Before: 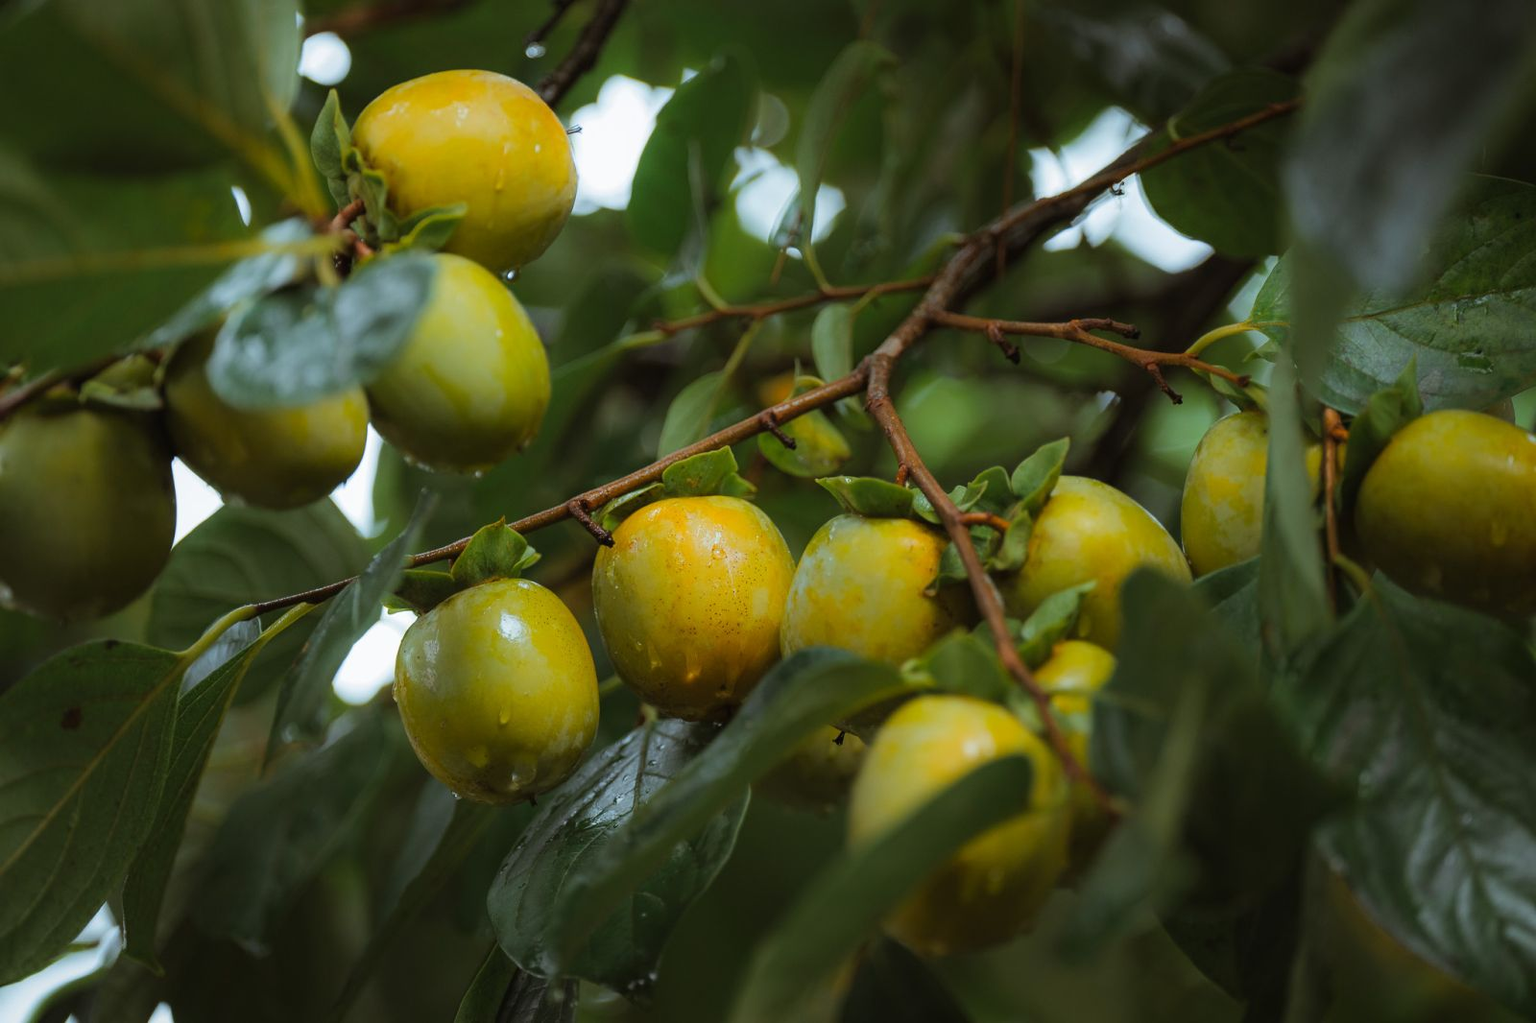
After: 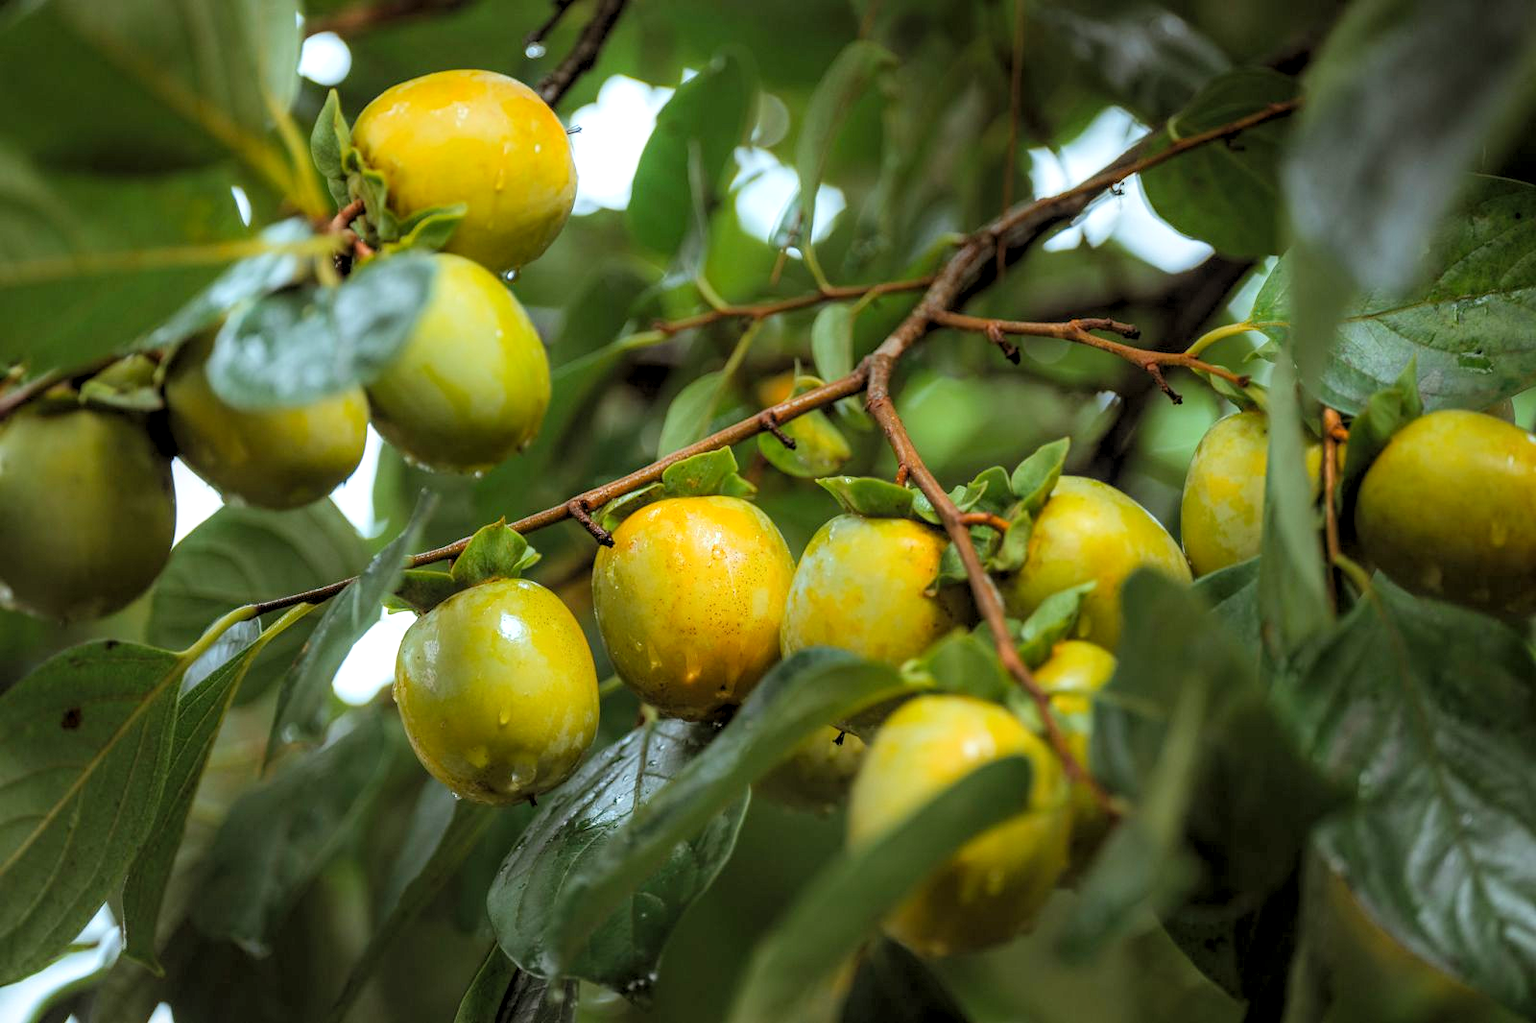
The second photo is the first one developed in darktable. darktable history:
local contrast: on, module defaults
levels: black 3.83%, white 90.64%, levels [0.044, 0.416, 0.908]
